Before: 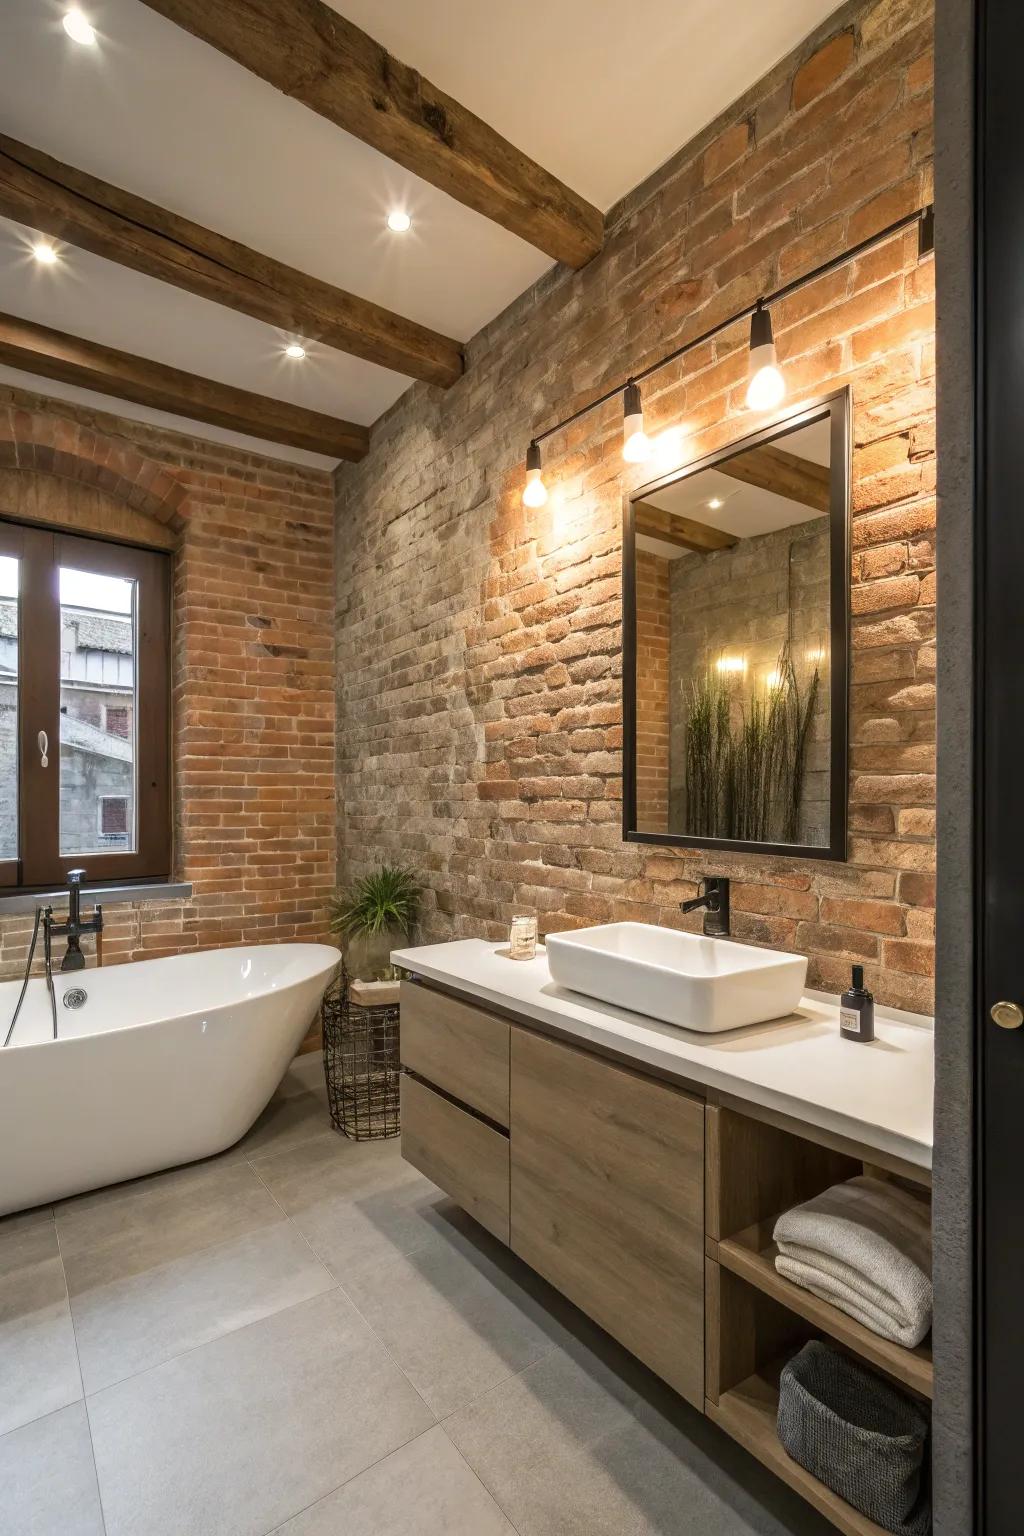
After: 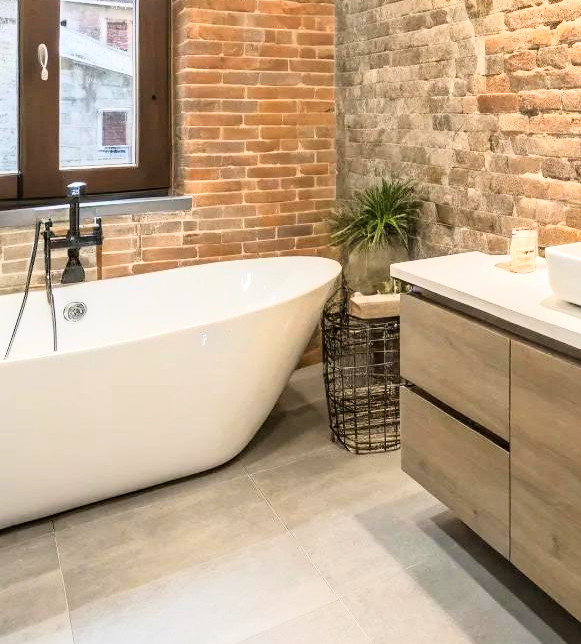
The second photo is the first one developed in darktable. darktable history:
crop: top 44.734%, right 43.22%, bottom 13.332%
exposure: black level correction 0.001, compensate highlight preservation false
base curve: curves: ch0 [(0, 0) (0.088, 0.125) (0.176, 0.251) (0.354, 0.501) (0.613, 0.749) (1, 0.877)]
tone equalizer: -8 EV -0.738 EV, -7 EV -0.666 EV, -6 EV -0.619 EV, -5 EV -0.4 EV, -3 EV 0.369 EV, -2 EV 0.6 EV, -1 EV 0.7 EV, +0 EV 0.739 EV
